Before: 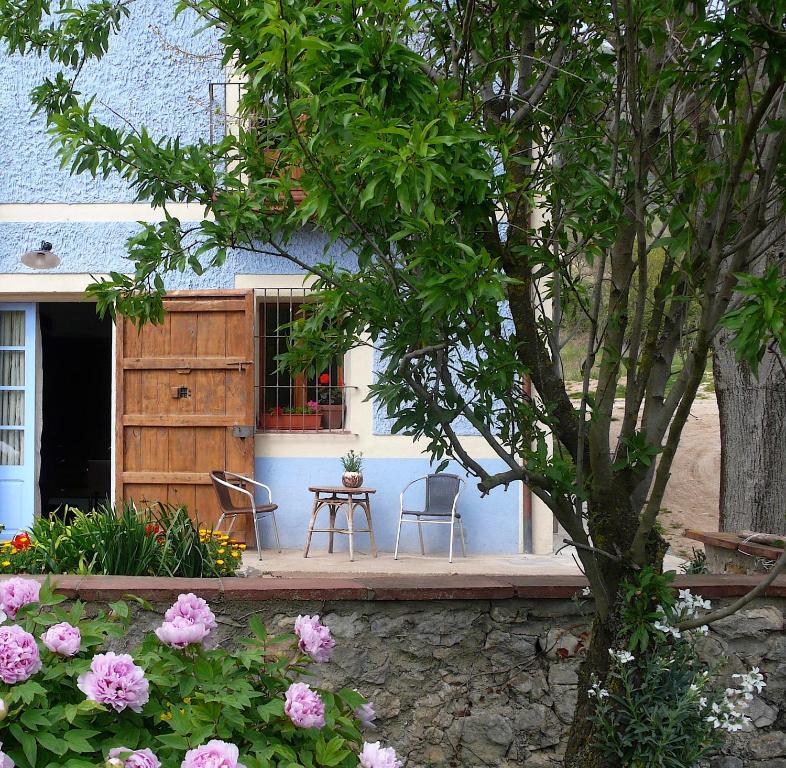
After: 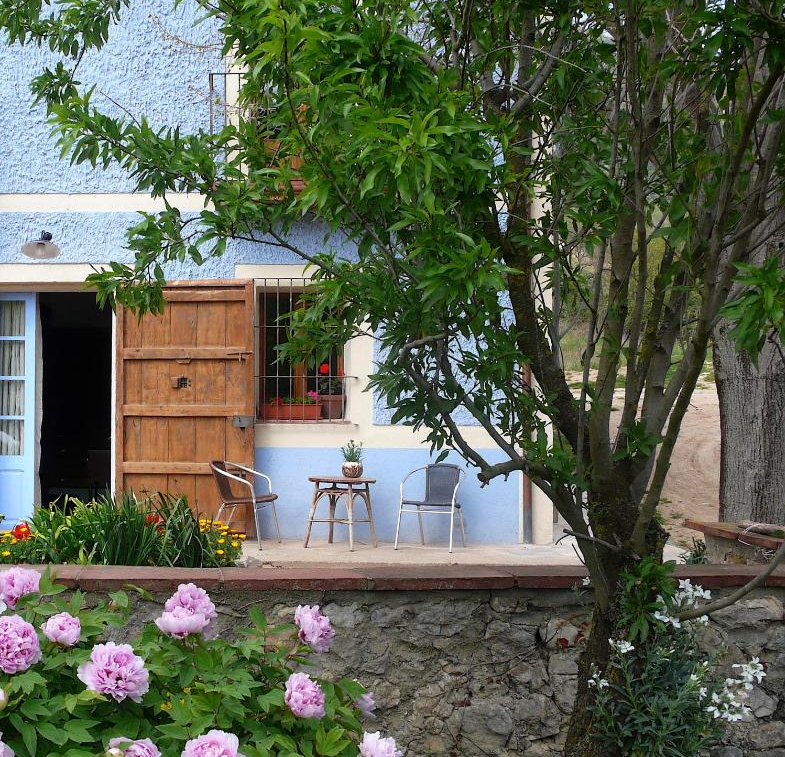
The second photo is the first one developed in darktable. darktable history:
crop: top 1.318%, right 0.048%
